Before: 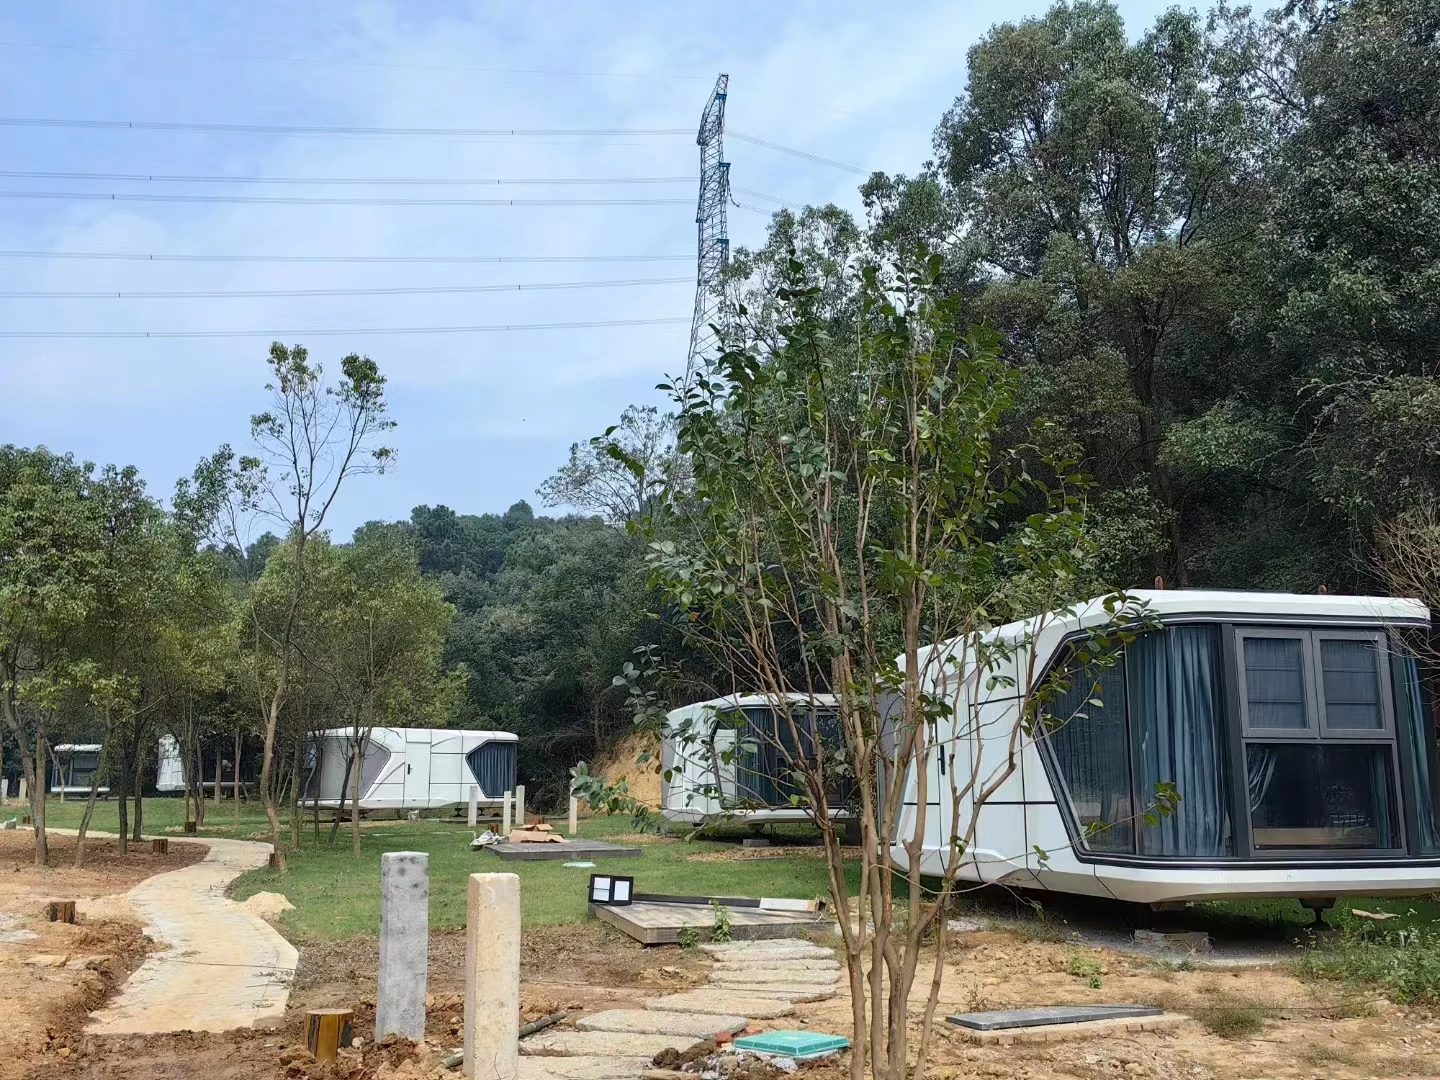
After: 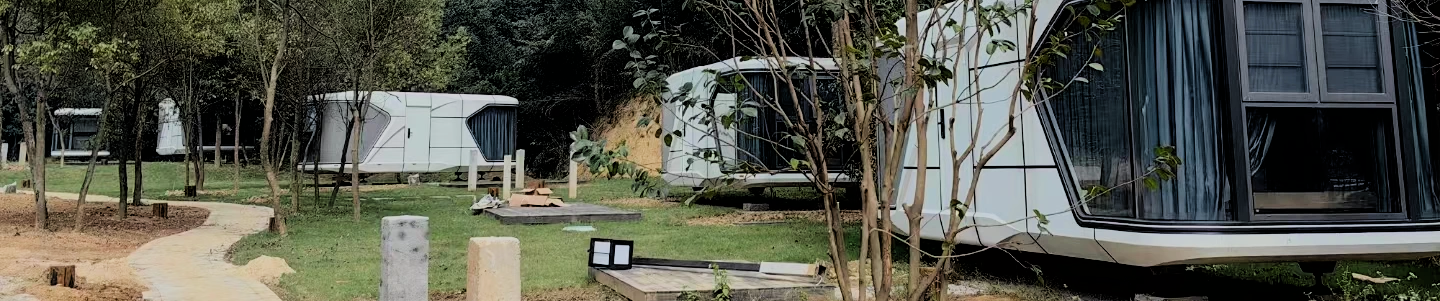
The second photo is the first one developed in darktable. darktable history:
filmic rgb: black relative exposure -4.09 EV, white relative exposure 5.12 EV, hardness 2.15, contrast 1.169, color science v6 (2022)
crop and rotate: top 58.956%, bottom 13.098%
